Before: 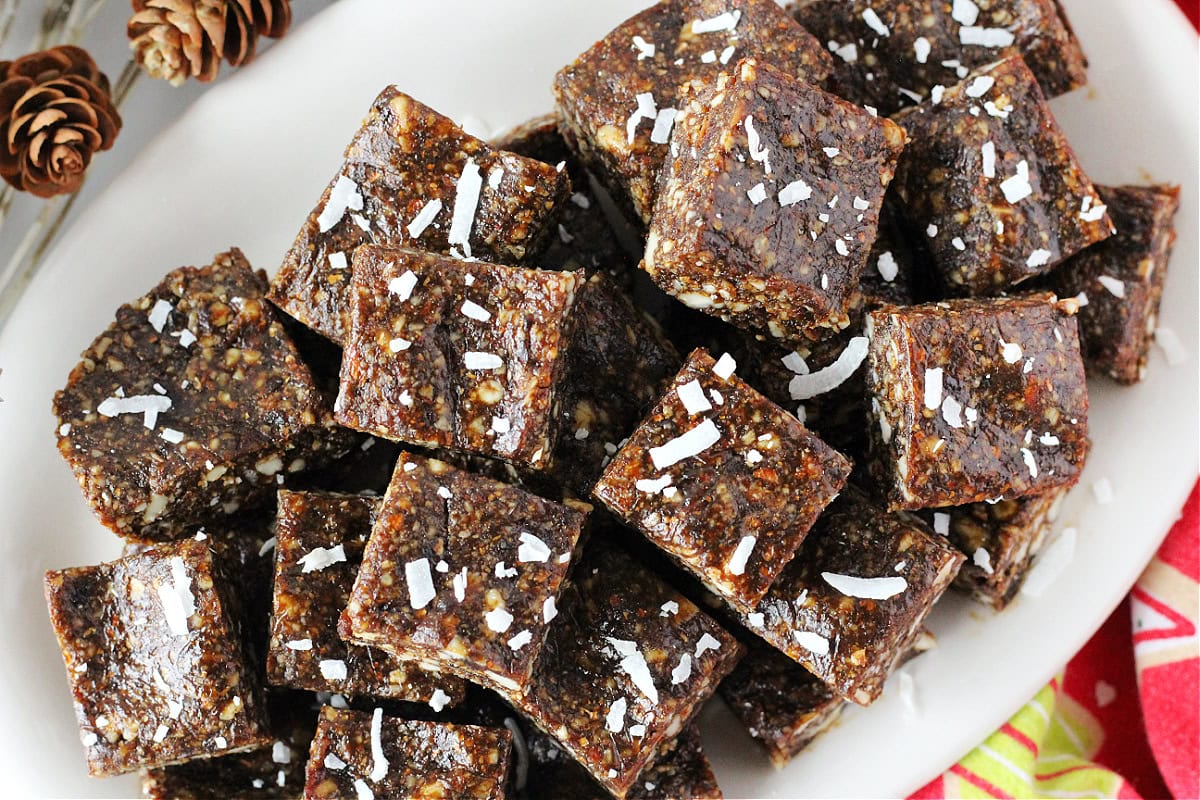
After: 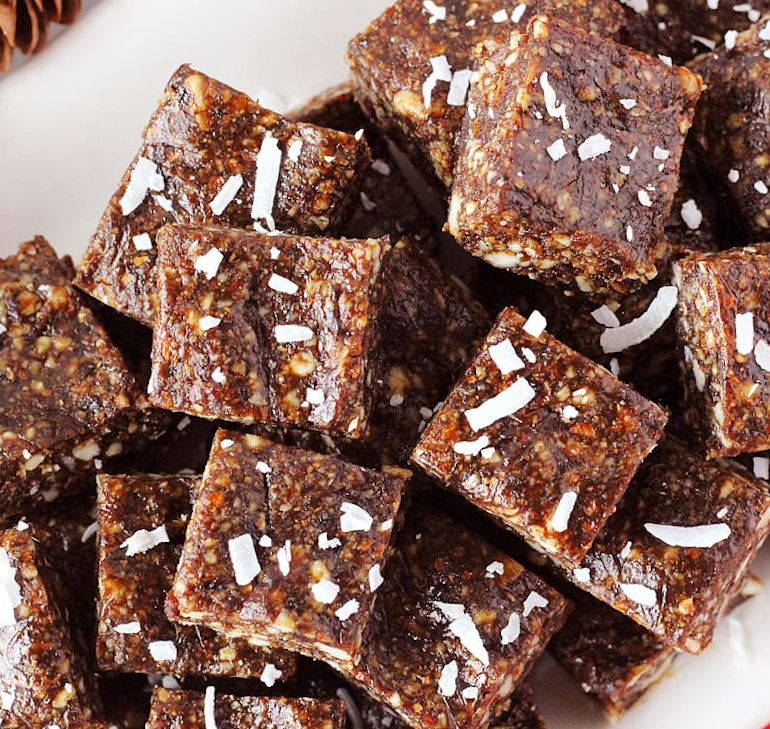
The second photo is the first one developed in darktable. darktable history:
crop and rotate: left 14.436%, right 18.898%
rgb levels: mode RGB, independent channels, levels [[0, 0.474, 1], [0, 0.5, 1], [0, 0.5, 1]]
rotate and perspective: rotation -3.52°, crop left 0.036, crop right 0.964, crop top 0.081, crop bottom 0.919
